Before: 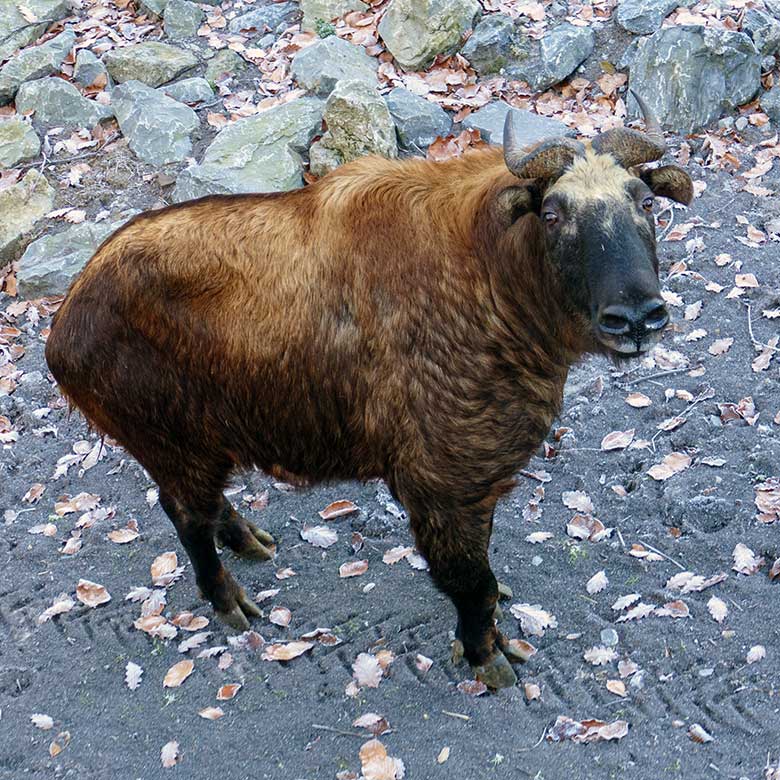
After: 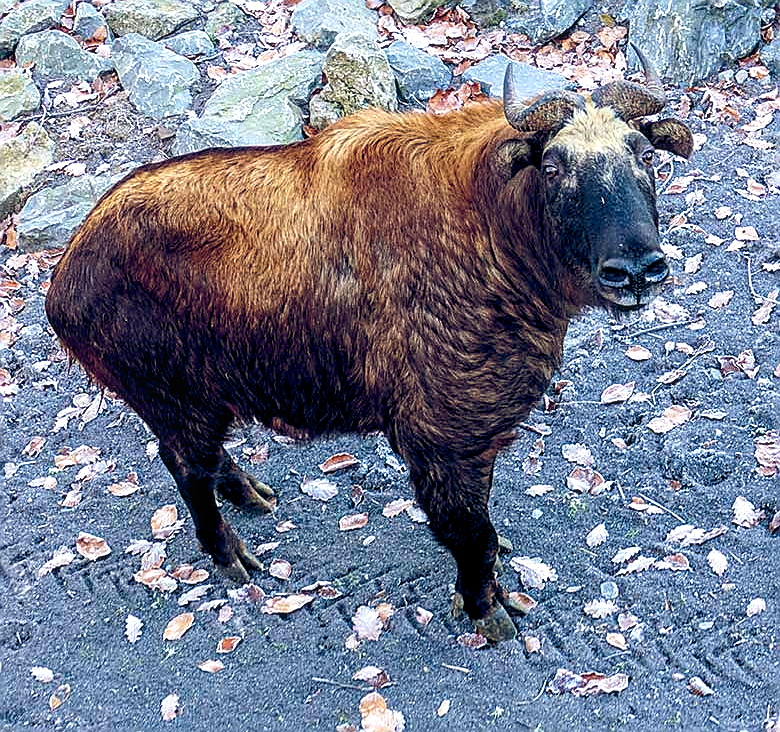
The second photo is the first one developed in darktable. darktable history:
color balance rgb: global offset › luminance -0.276%, global offset › chroma 0.309%, global offset › hue 262.96°, perceptual saturation grading › global saturation 25.349%, perceptual brilliance grading › highlights 9.562%, perceptual brilliance grading › mid-tones 5.41%, global vibrance 9.474%
local contrast: on, module defaults
sharpen: radius 1.394, amount 1.24, threshold 0.754
contrast brightness saturation: contrast 0.105, brightness 0.016, saturation 0.023
crop and rotate: top 6.099%
